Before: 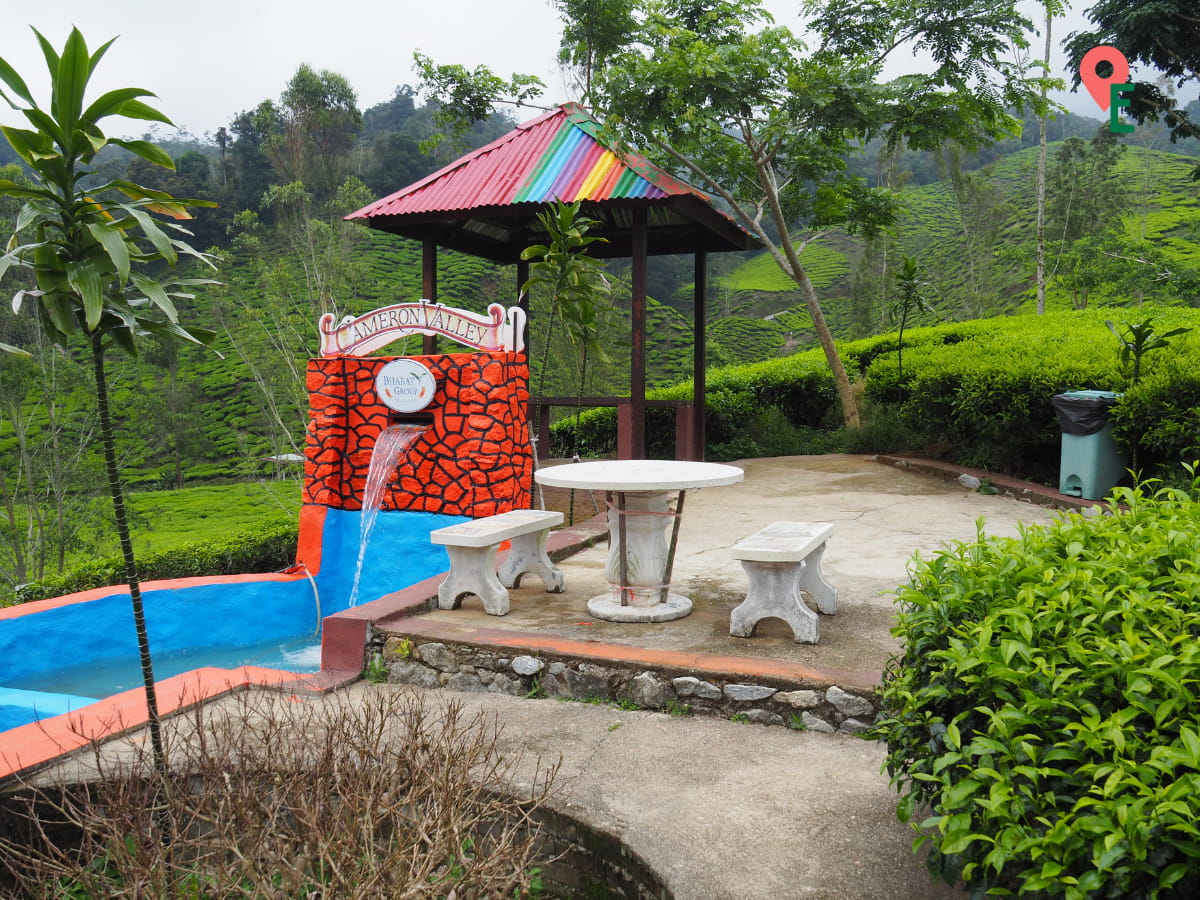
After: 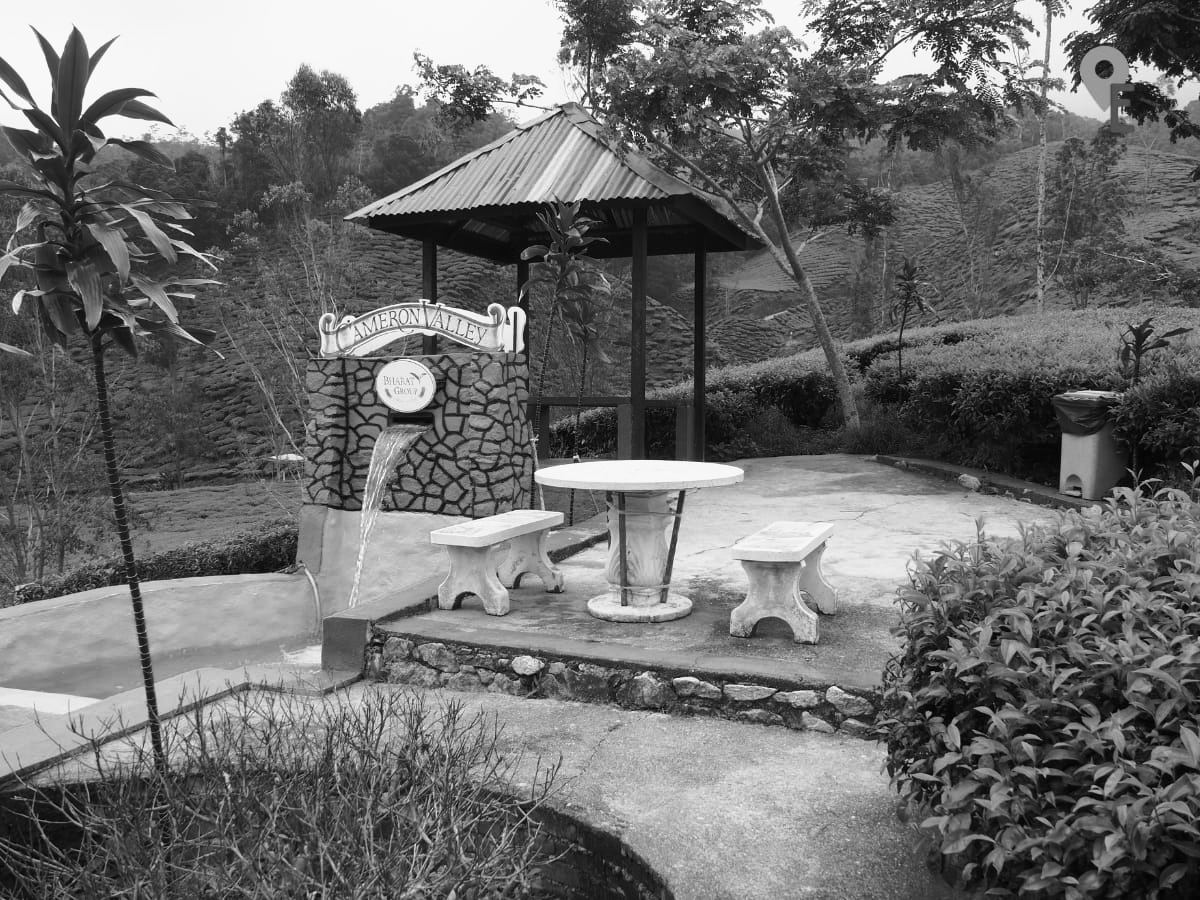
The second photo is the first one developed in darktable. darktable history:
color calibration: output gray [0.22, 0.42, 0.37, 0], gray › normalize channels true, illuminant same as pipeline (D50), adaptation XYZ, x 0.346, y 0.359, gamut compression 0
base curve: curves: ch0 [(0, 0) (0.688, 0.865) (1, 1)], preserve colors none
tone curve: curves: ch0 [(0, 0) (0.003, 0.002) (0.011, 0.009) (0.025, 0.021) (0.044, 0.037) (0.069, 0.058) (0.1, 0.084) (0.136, 0.114) (0.177, 0.149) (0.224, 0.188) (0.277, 0.232) (0.335, 0.281) (0.399, 0.341) (0.468, 0.416) (0.543, 0.496) (0.623, 0.574) (0.709, 0.659) (0.801, 0.754) (0.898, 0.876) (1, 1)], preserve colors none
